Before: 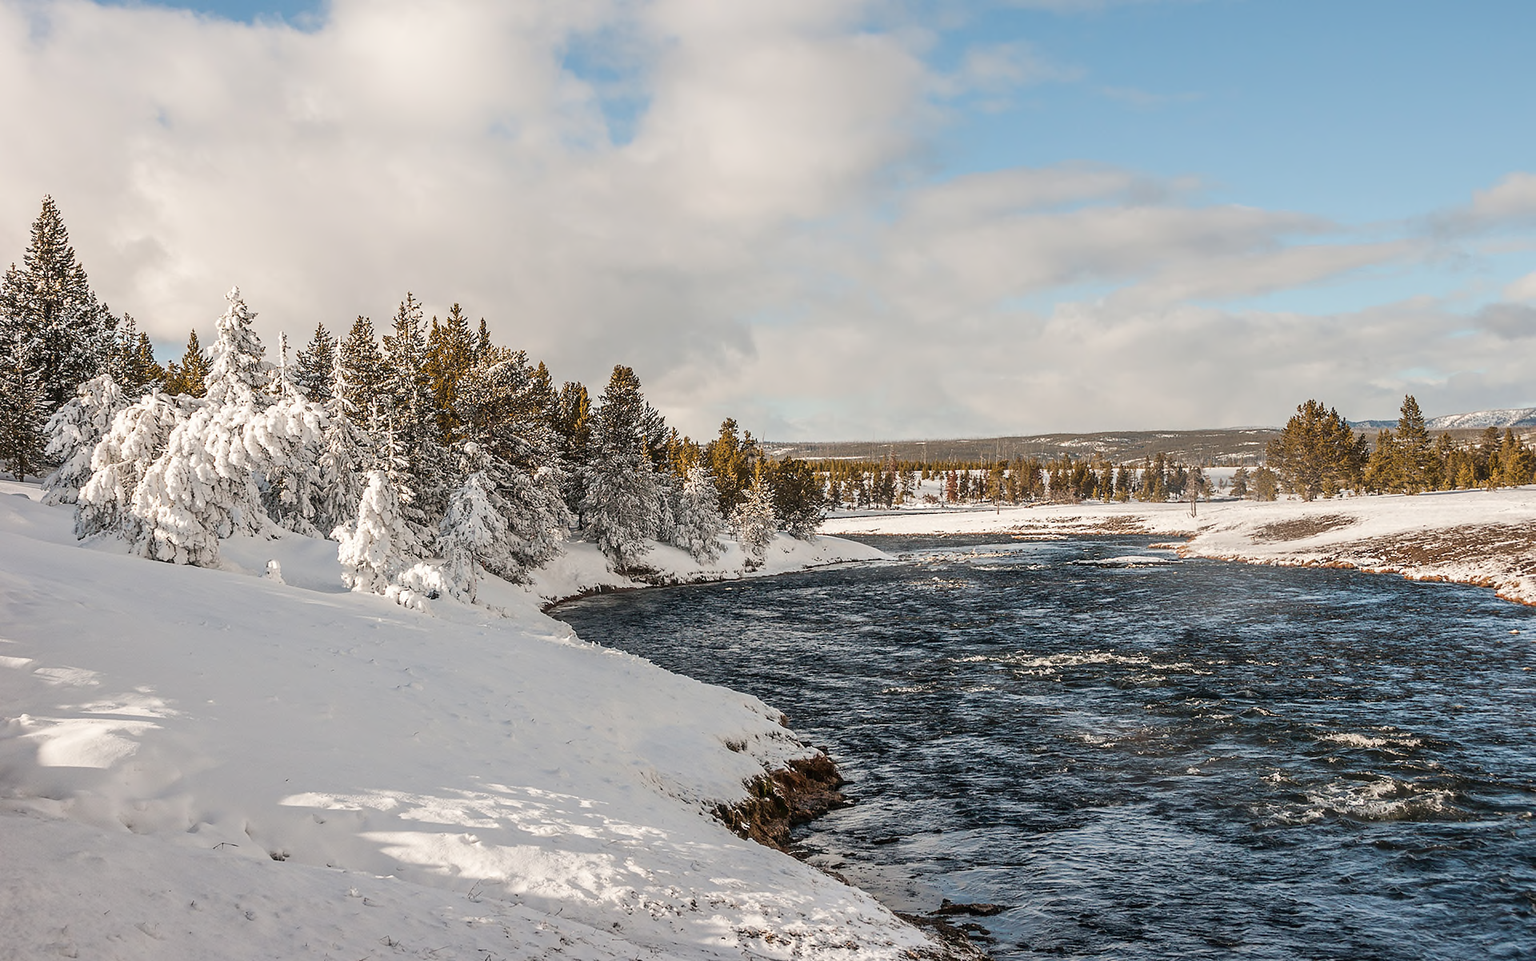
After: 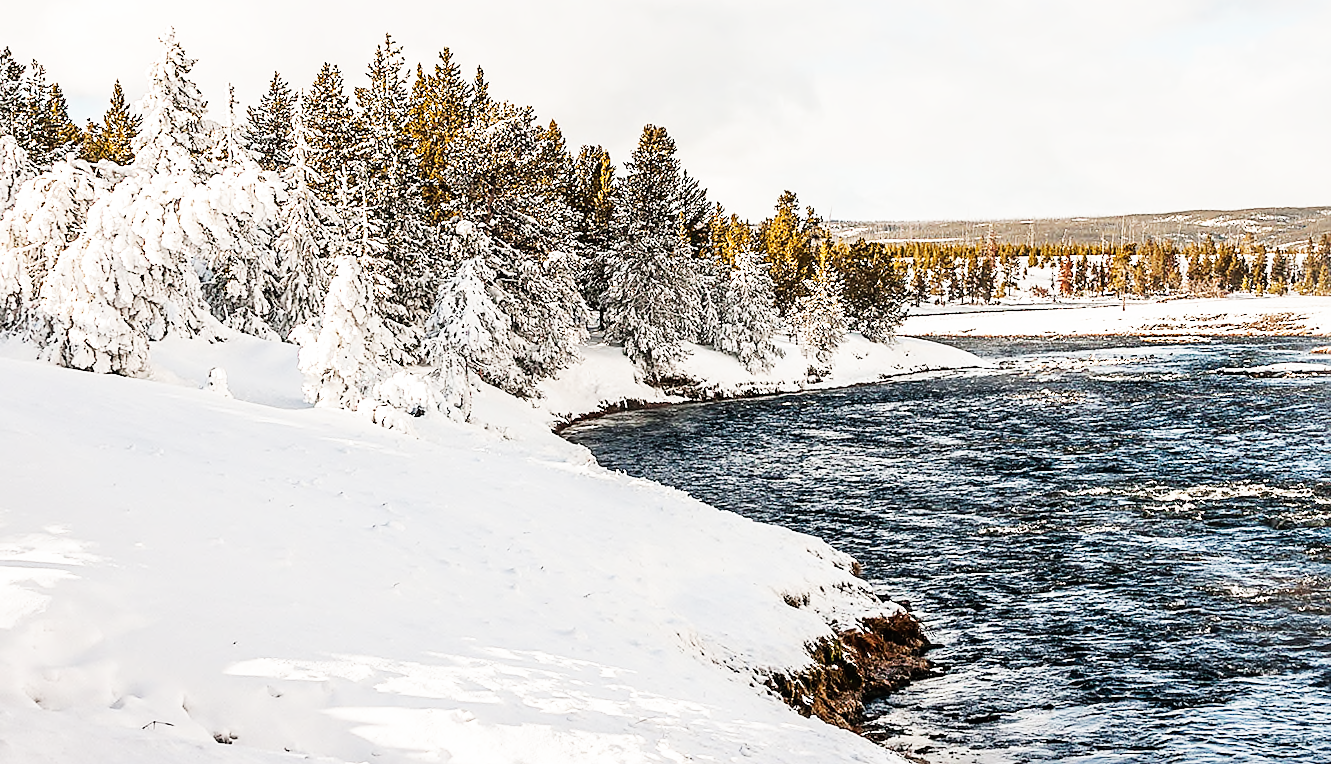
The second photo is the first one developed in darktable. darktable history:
base curve: curves: ch0 [(0, 0) (0.007, 0.004) (0.027, 0.03) (0.046, 0.07) (0.207, 0.54) (0.442, 0.872) (0.673, 0.972) (1, 1)], preserve colors none
sharpen: on, module defaults
crop: left 6.488%, top 27.668%, right 24.183%, bottom 8.656%
